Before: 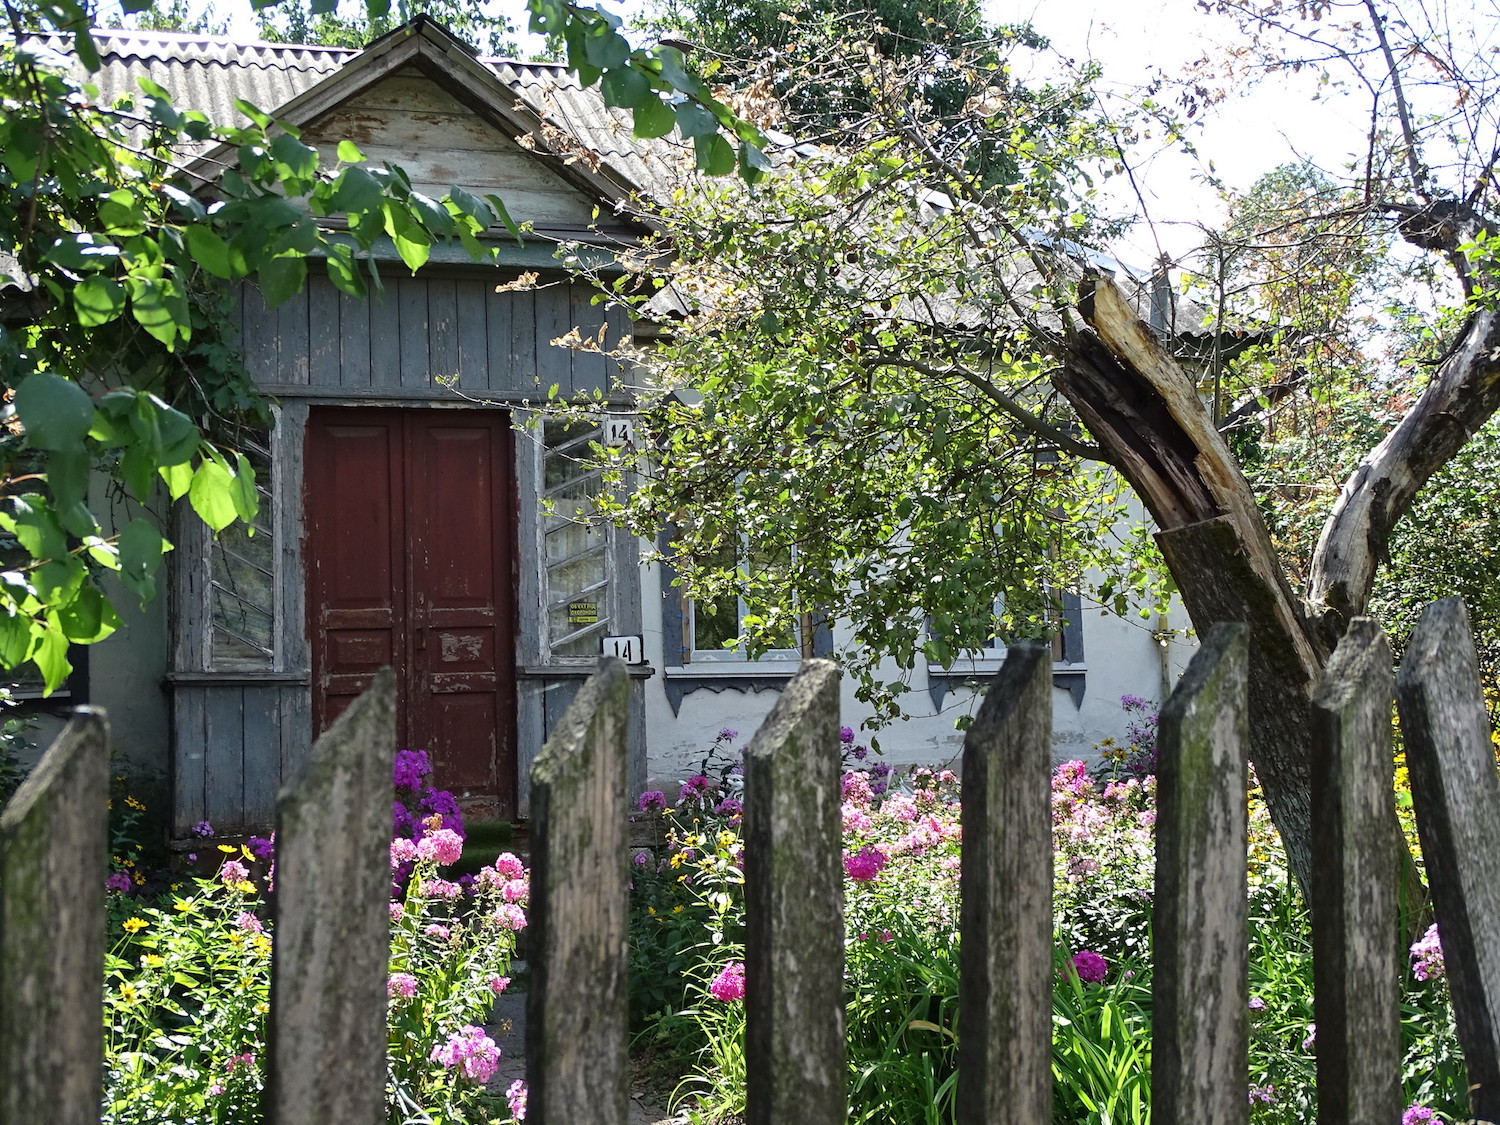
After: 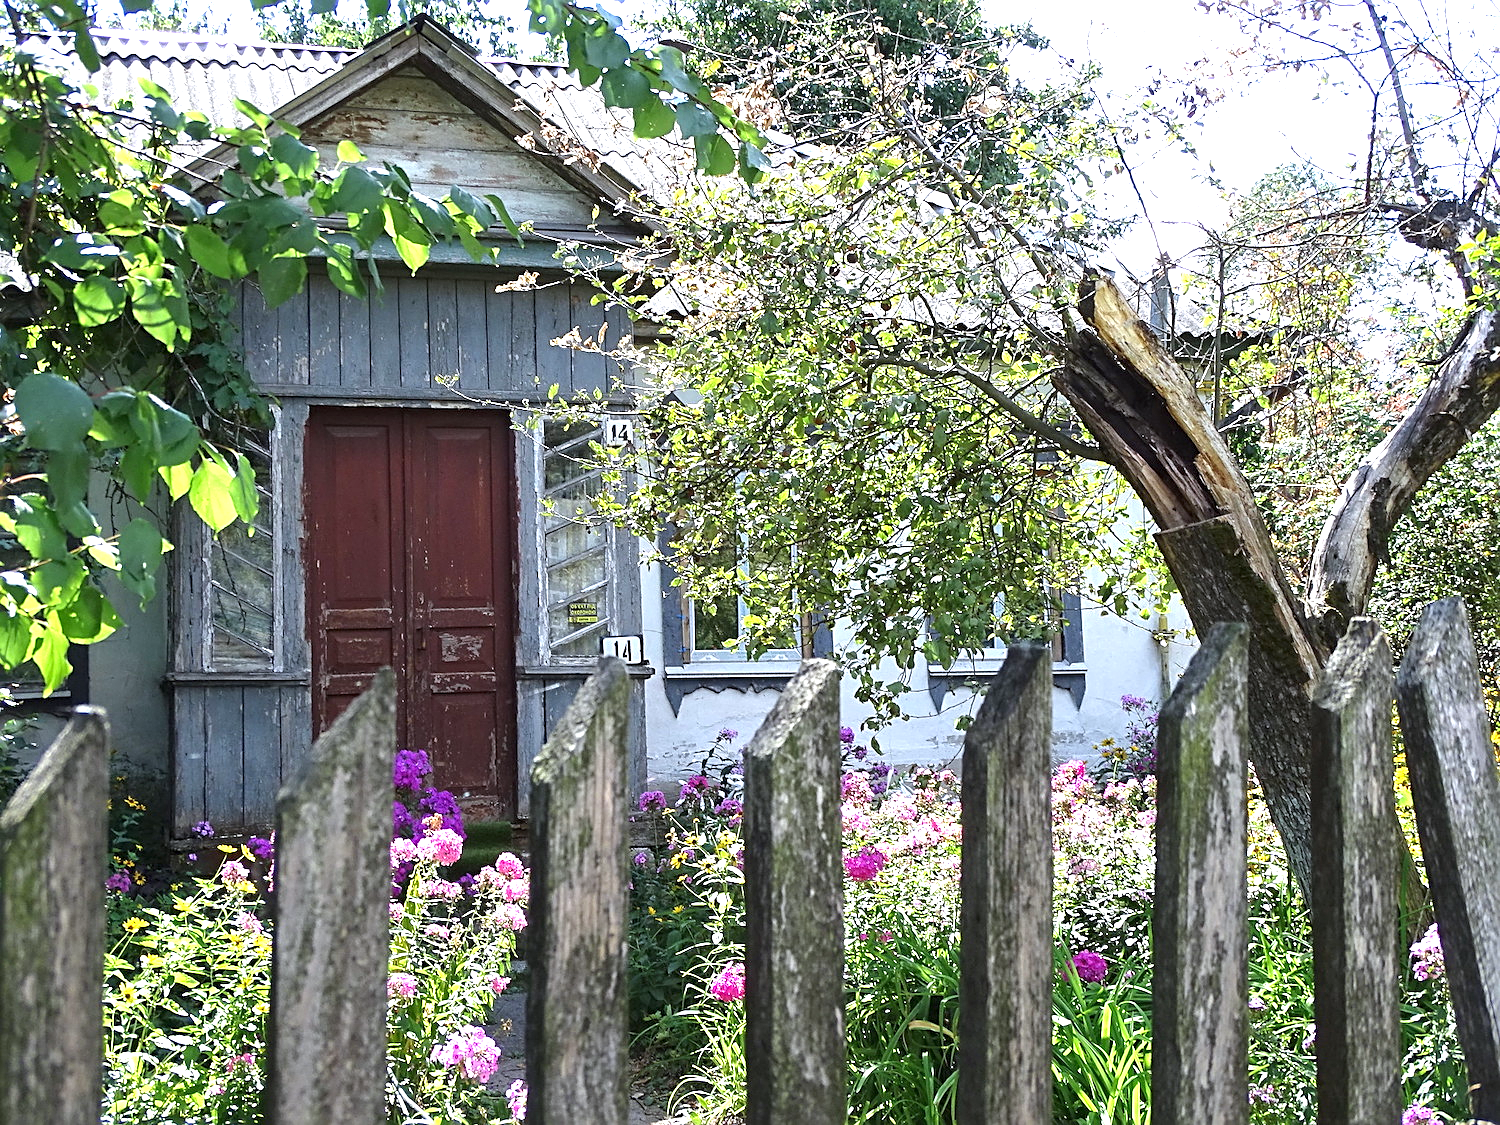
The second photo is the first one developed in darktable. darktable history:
exposure: exposure 0.95 EV, compensate highlight preservation false
sharpen: on, module defaults
white balance: red 0.984, blue 1.059
